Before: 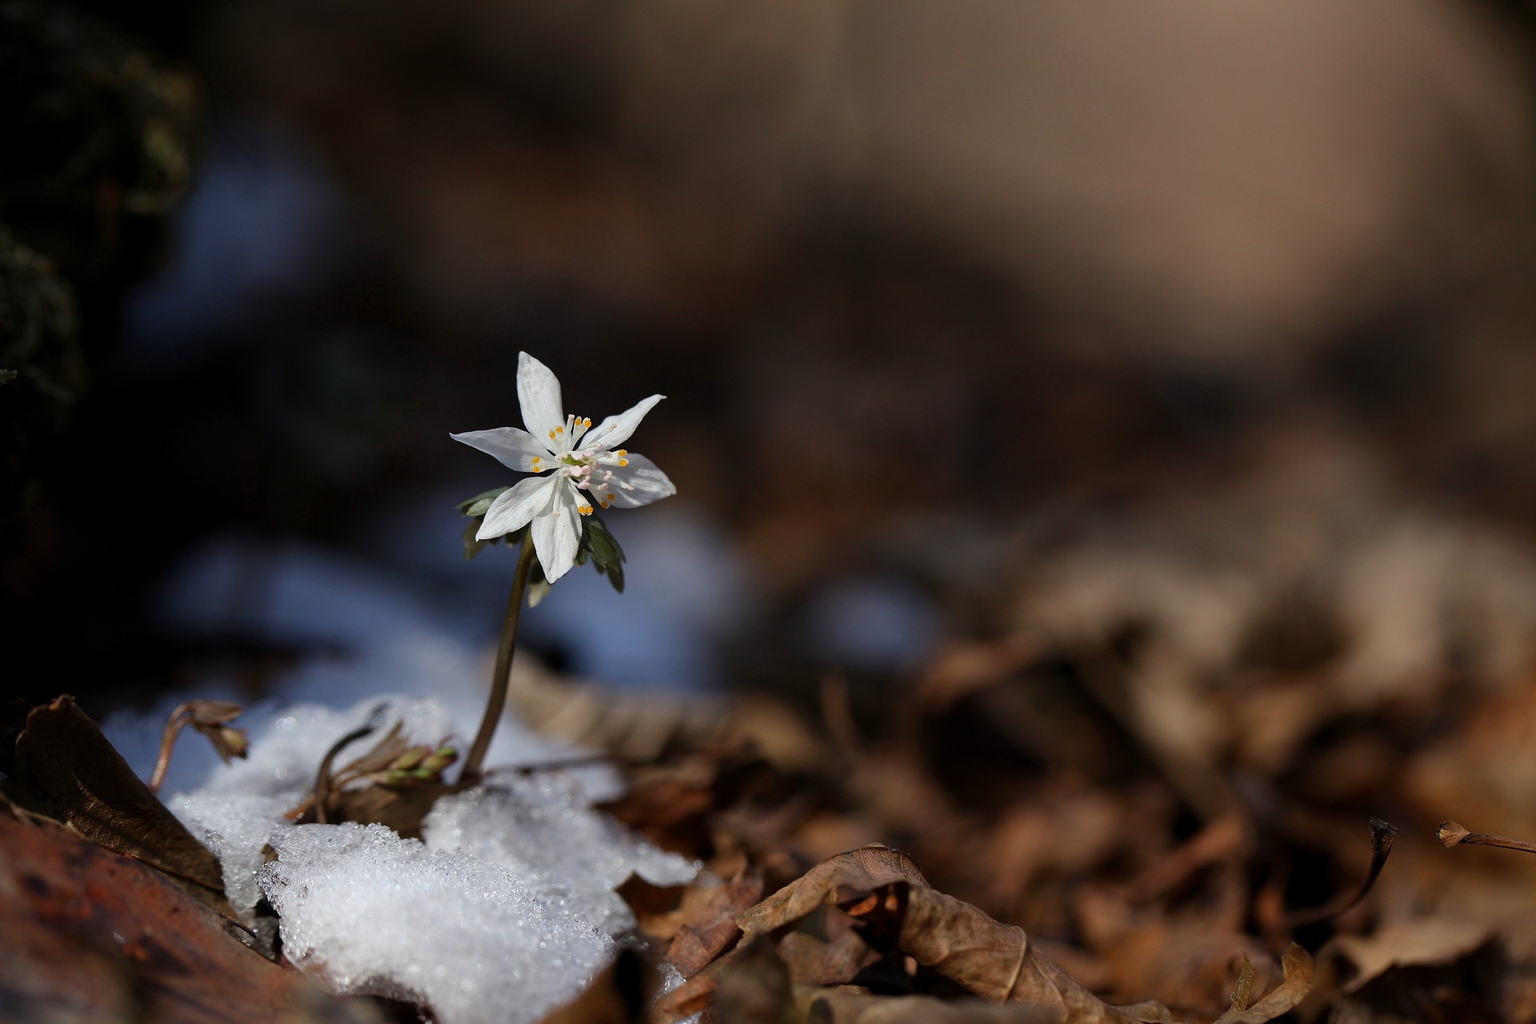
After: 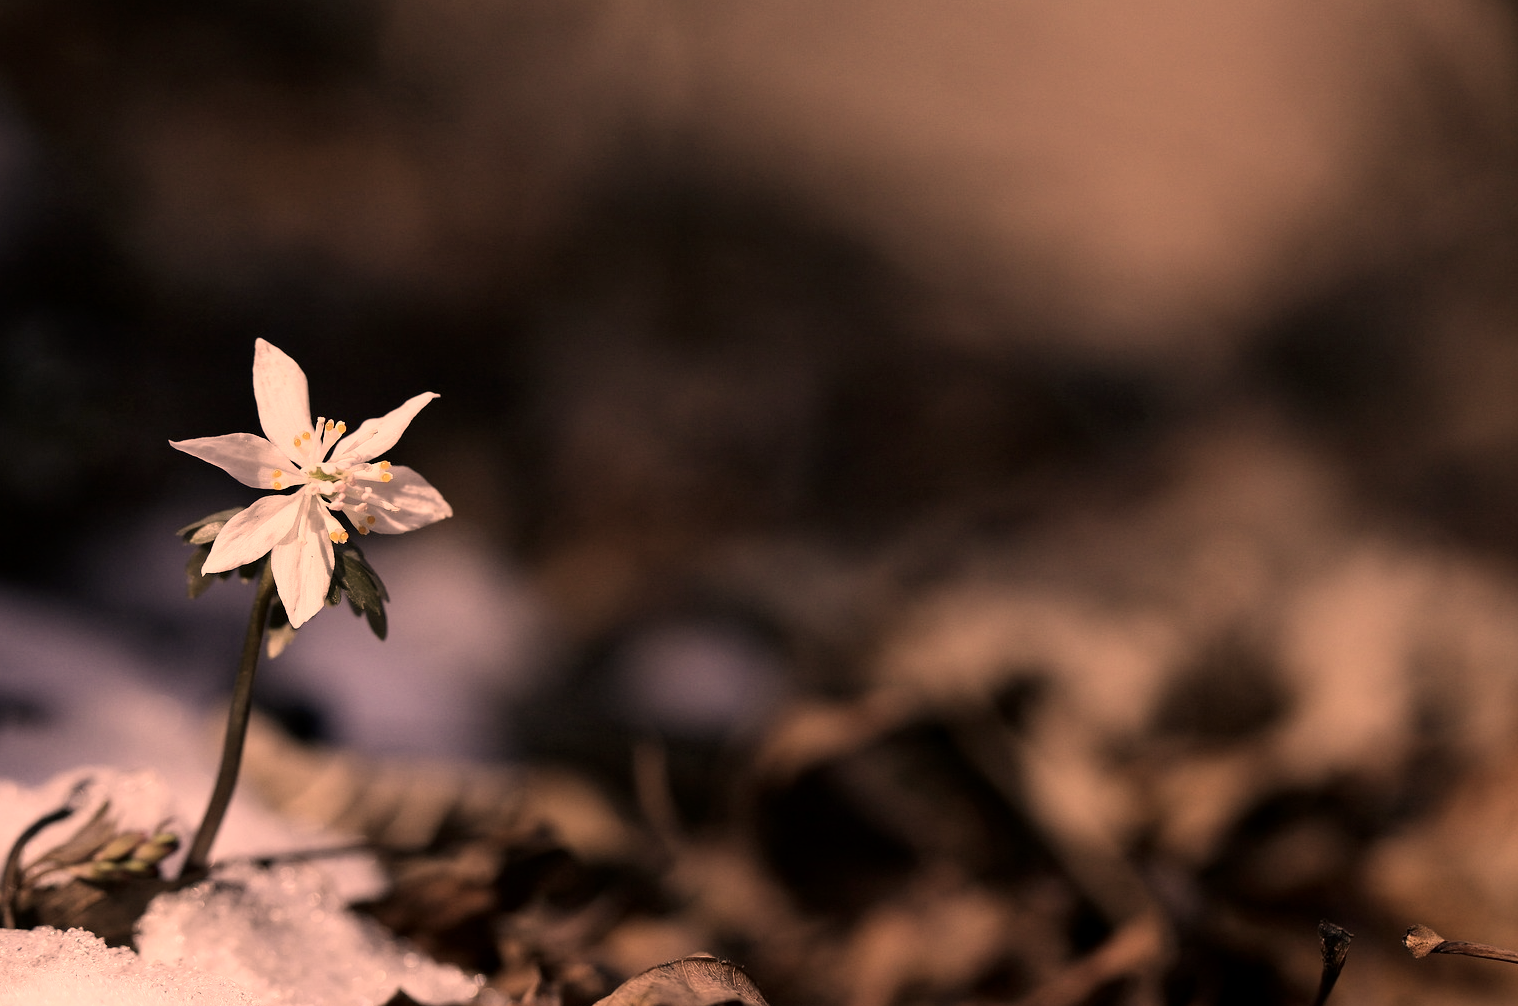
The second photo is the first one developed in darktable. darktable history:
crop and rotate: left 20.471%, top 7.91%, right 0.425%, bottom 13.456%
contrast brightness saturation: saturation -0.16
color correction: highlights a* 39.77, highlights b* 39.71, saturation 0.694
tone curve: curves: ch0 [(0, 0) (0.004, 0.001) (0.133, 0.132) (0.325, 0.395) (0.455, 0.565) (0.832, 0.925) (1, 1)], color space Lab, independent channels, preserve colors none
